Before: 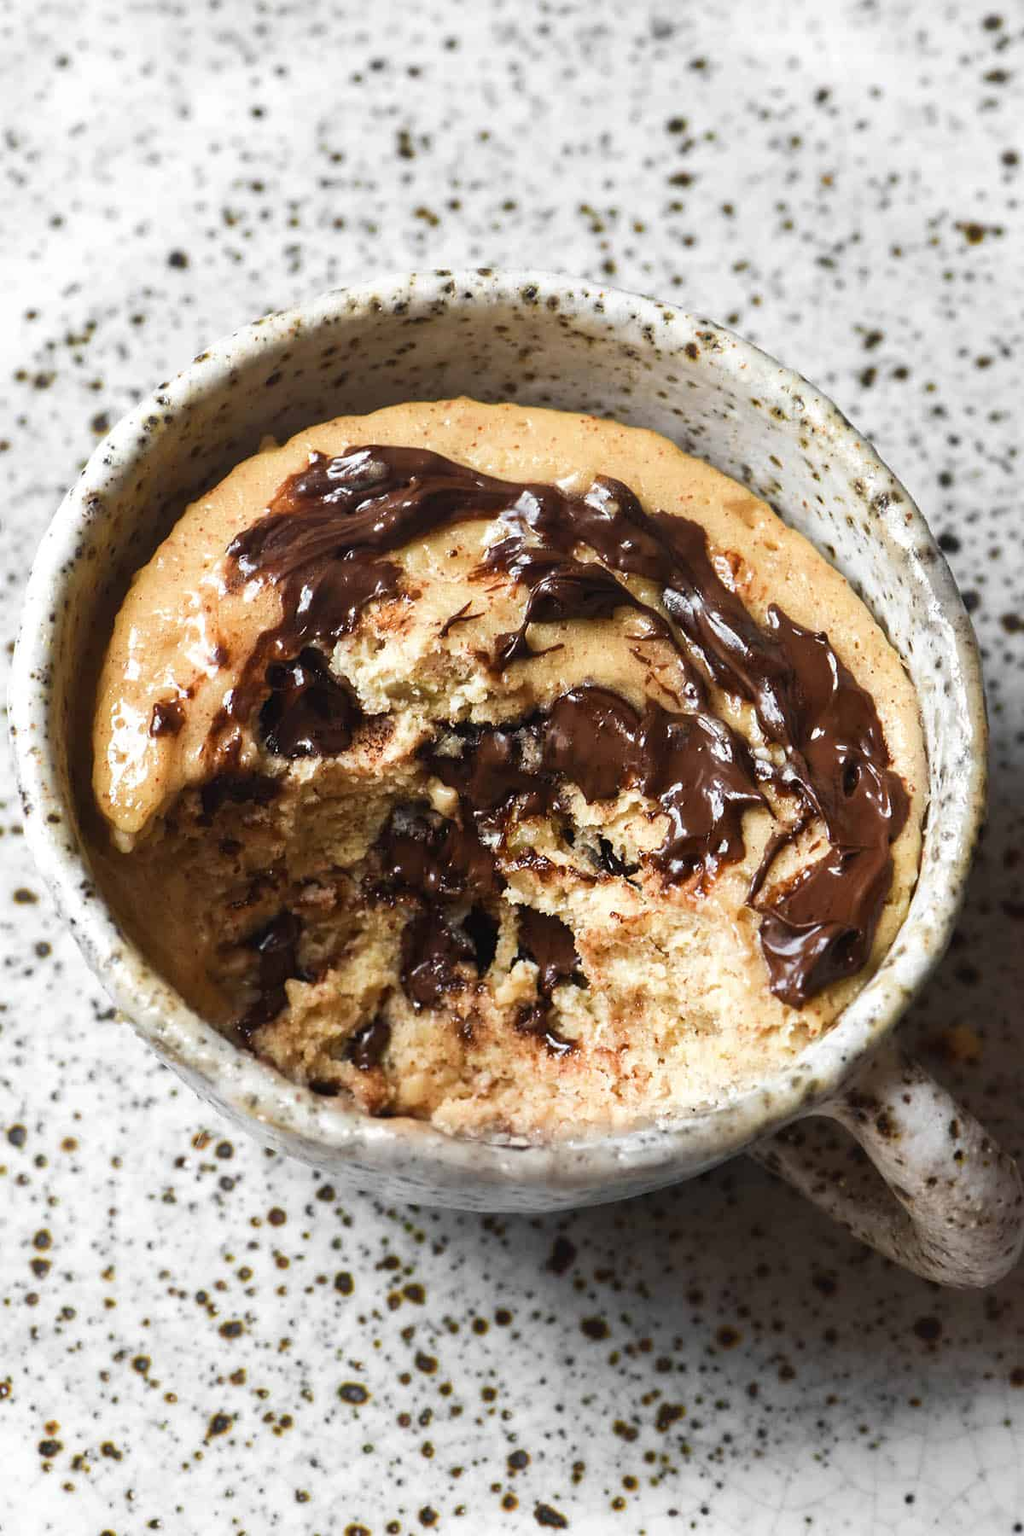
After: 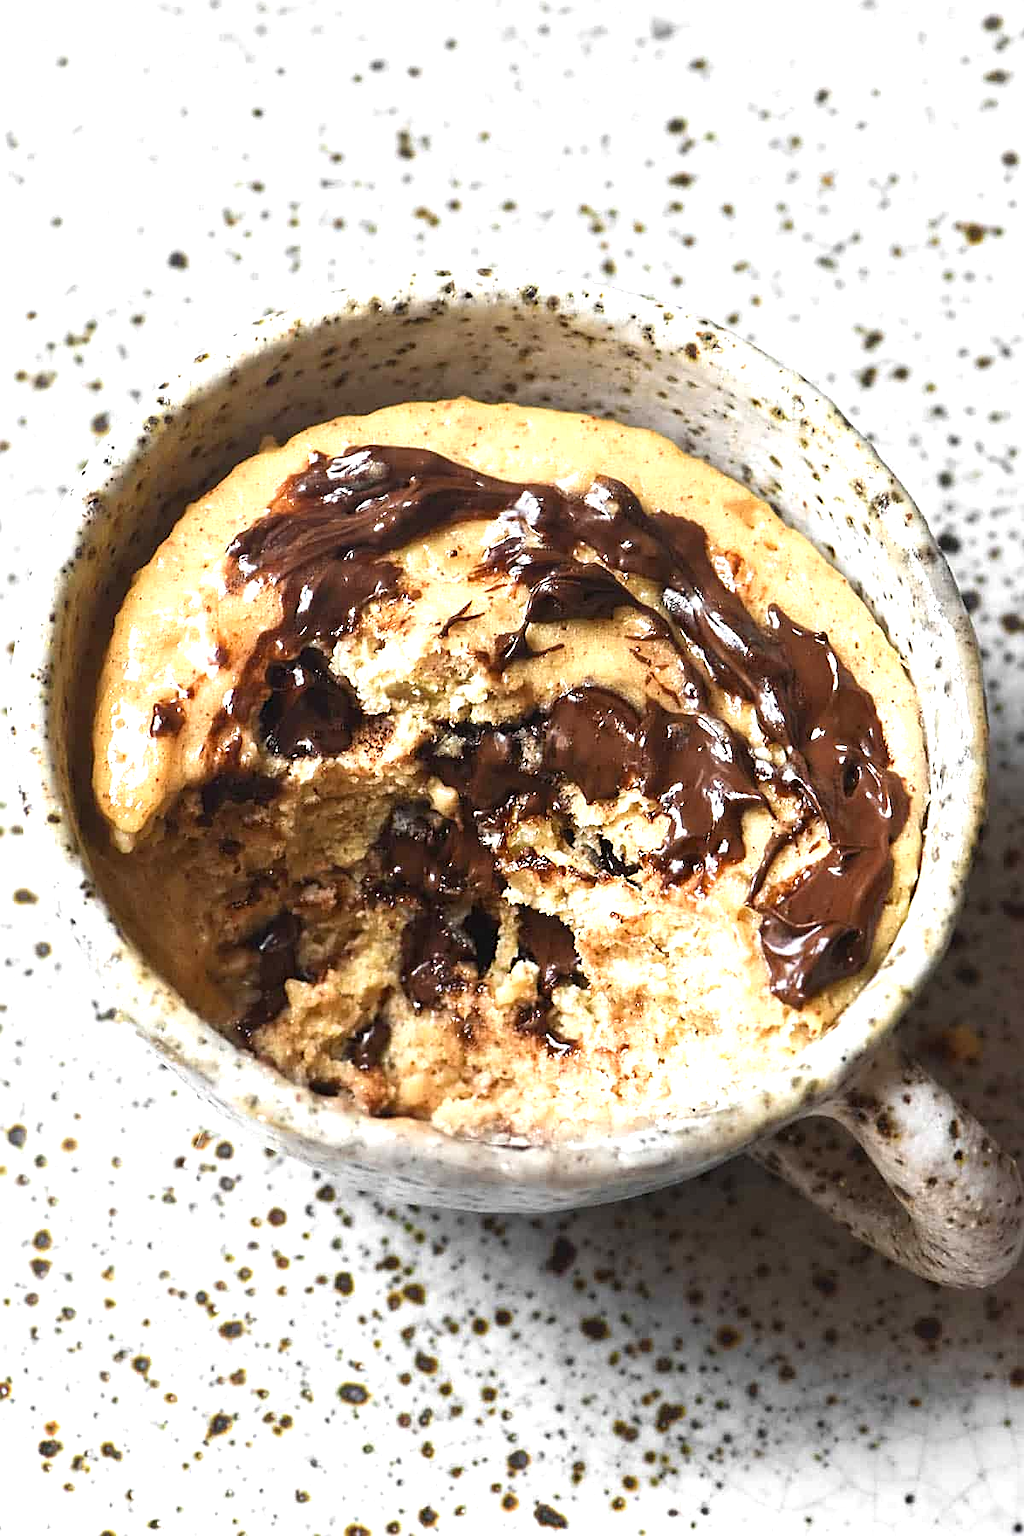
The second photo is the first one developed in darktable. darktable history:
exposure: black level correction 0, exposure 0.696 EV, compensate exposure bias true, compensate highlight preservation false
sharpen: on, module defaults
